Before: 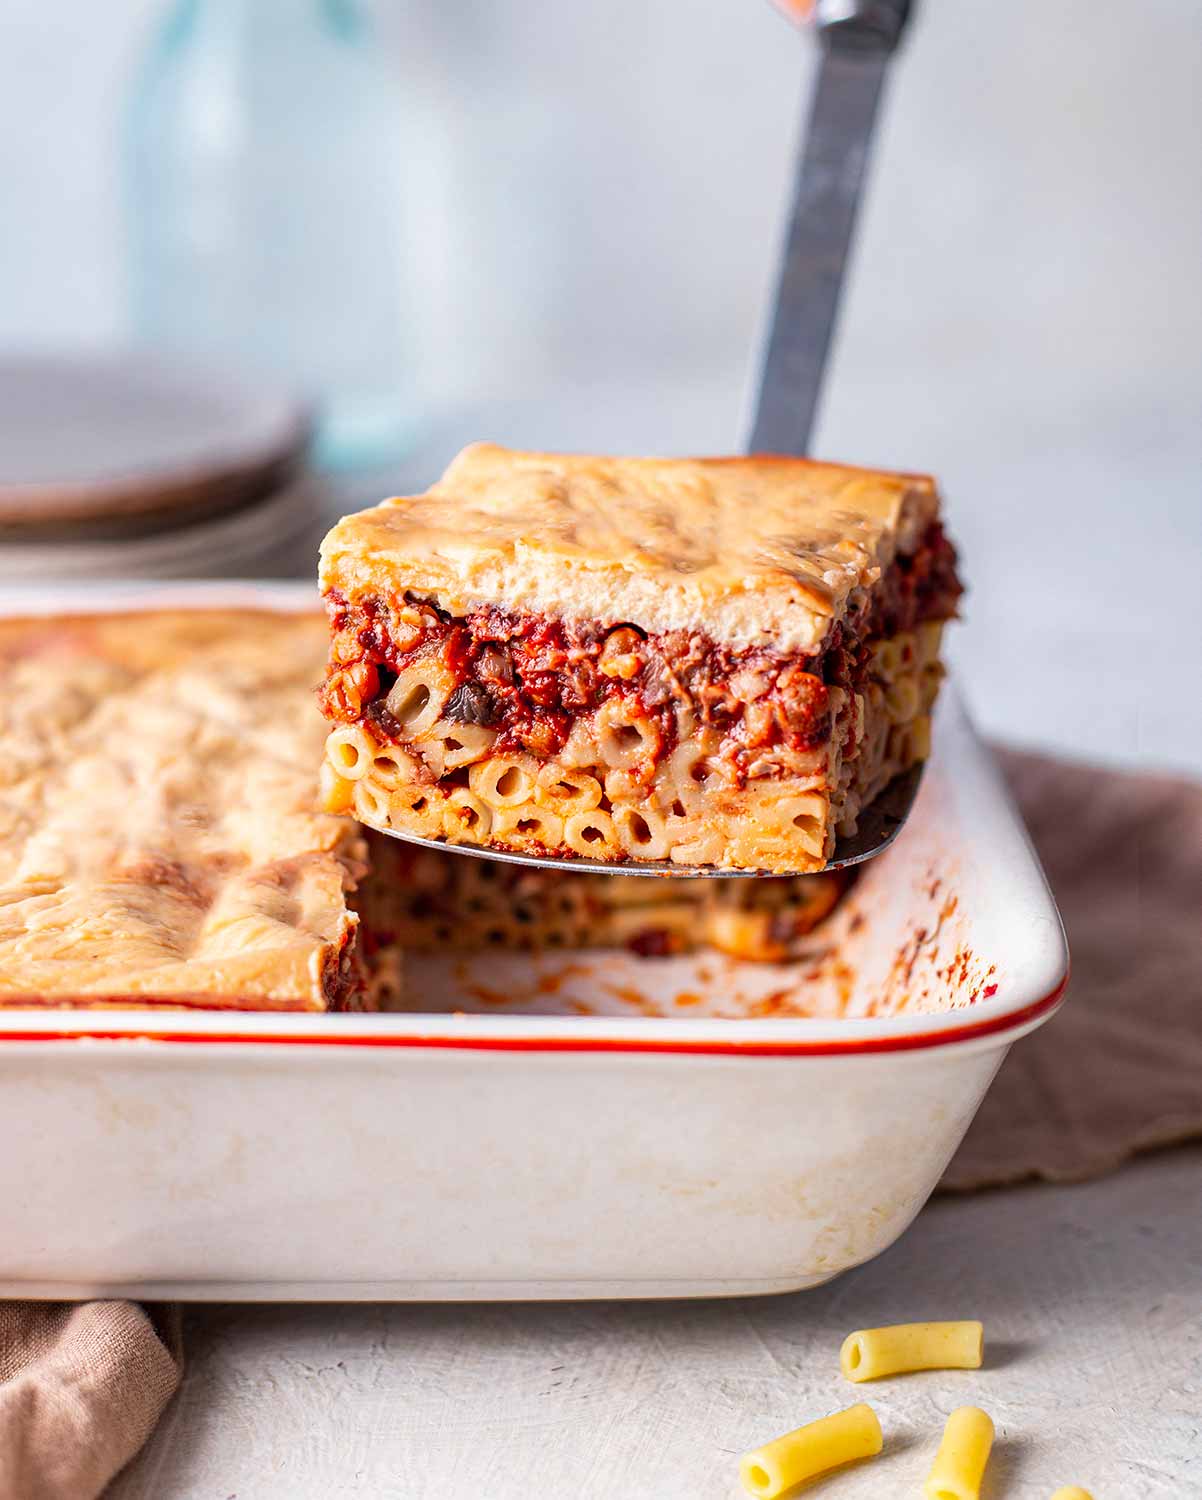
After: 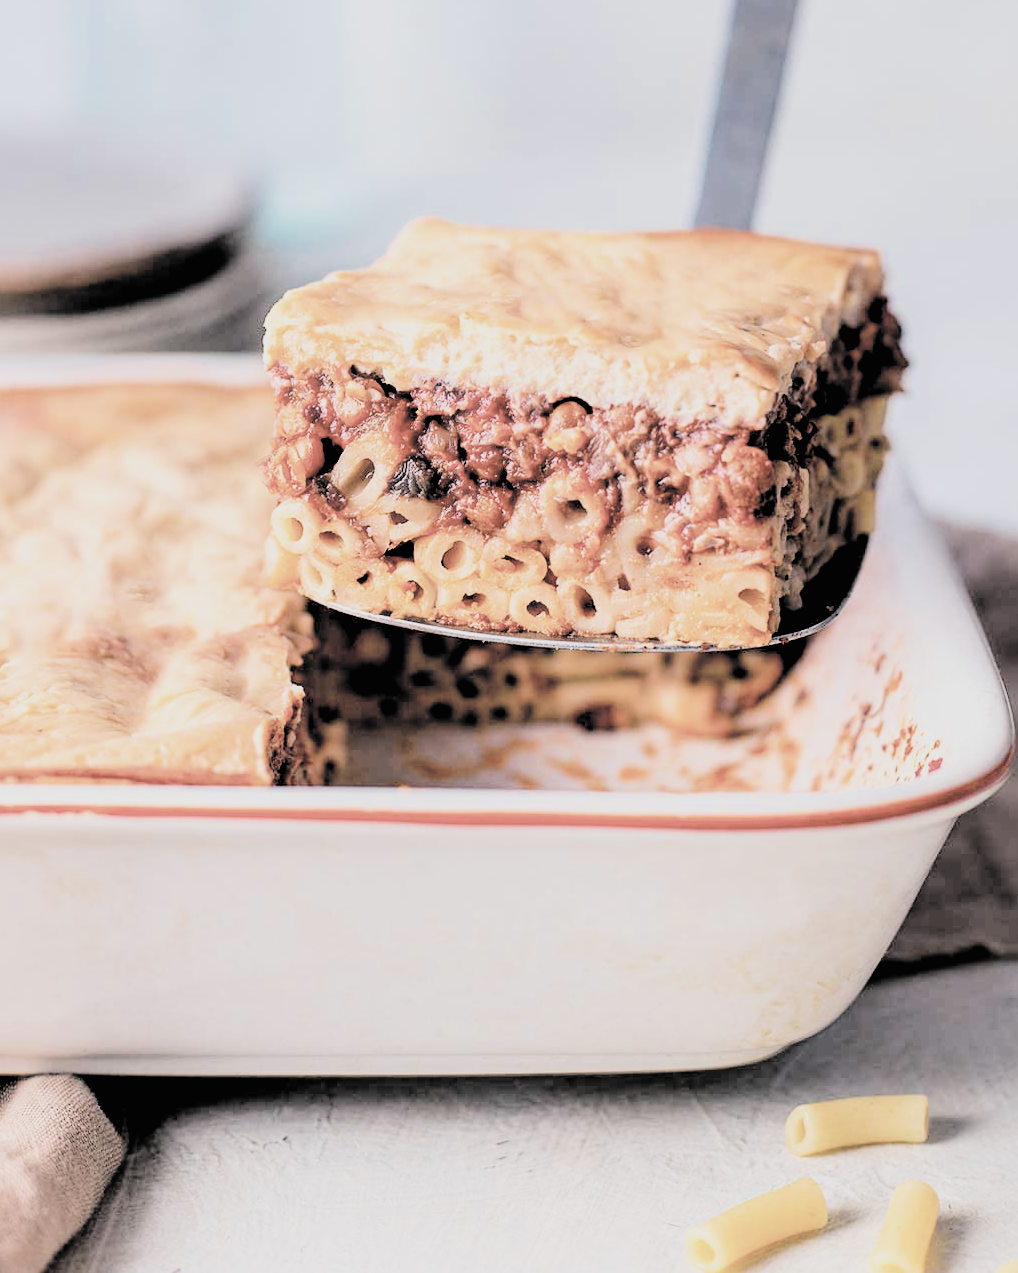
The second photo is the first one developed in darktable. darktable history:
crop and rotate: left 4.595%, top 15.11%, right 10.707%
contrast brightness saturation: brightness 0.183, saturation -0.502
exposure: black level correction 0.001, exposure 0.499 EV, compensate exposure bias true, compensate highlight preservation false
filmic rgb: black relative exposure -3.16 EV, white relative exposure 7.06 EV, hardness 1.47, contrast 1.346, color science v4 (2020)
tone equalizer: -8 EV 0.045 EV, edges refinement/feathering 500, mask exposure compensation -1.57 EV, preserve details no
haze removal: strength -0.047, compatibility mode true, adaptive false
color balance rgb: shadows lift › chroma 7.405%, shadows lift › hue 245.84°, global offset › luminance -1.429%, linear chroma grading › global chroma 15.021%, perceptual saturation grading › global saturation -0.47%
